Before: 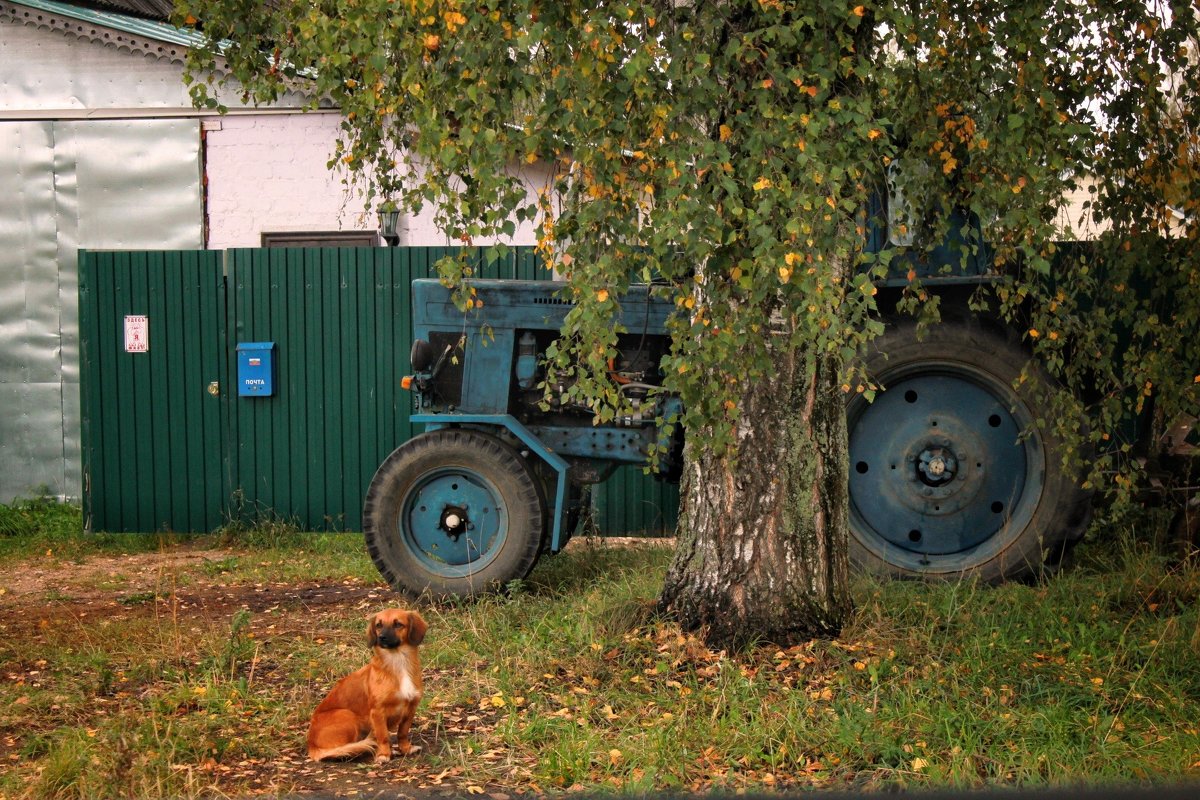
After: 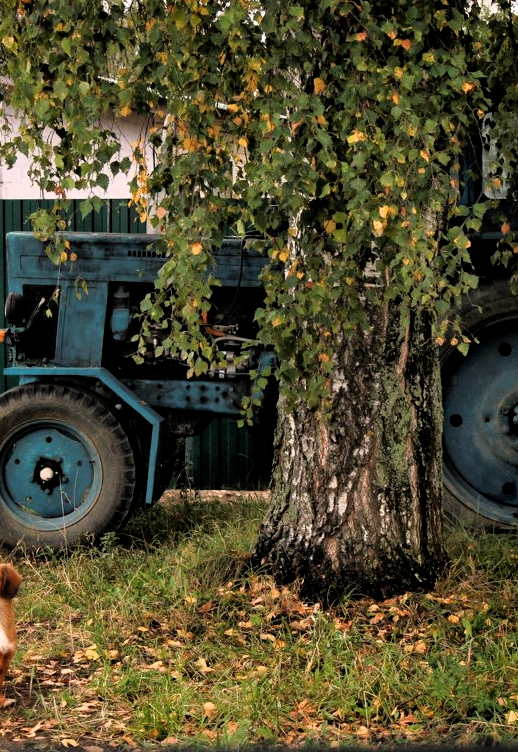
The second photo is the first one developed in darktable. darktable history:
tone equalizer: on, module defaults
crop: left 33.913%, top 5.966%, right 22.881%
filmic rgb: middle gray luminance 8.94%, black relative exposure -6.31 EV, white relative exposure 2.73 EV, target black luminance 0%, hardness 4.78, latitude 73.97%, contrast 1.331, shadows ↔ highlights balance 9.63%, color science v6 (2022)
